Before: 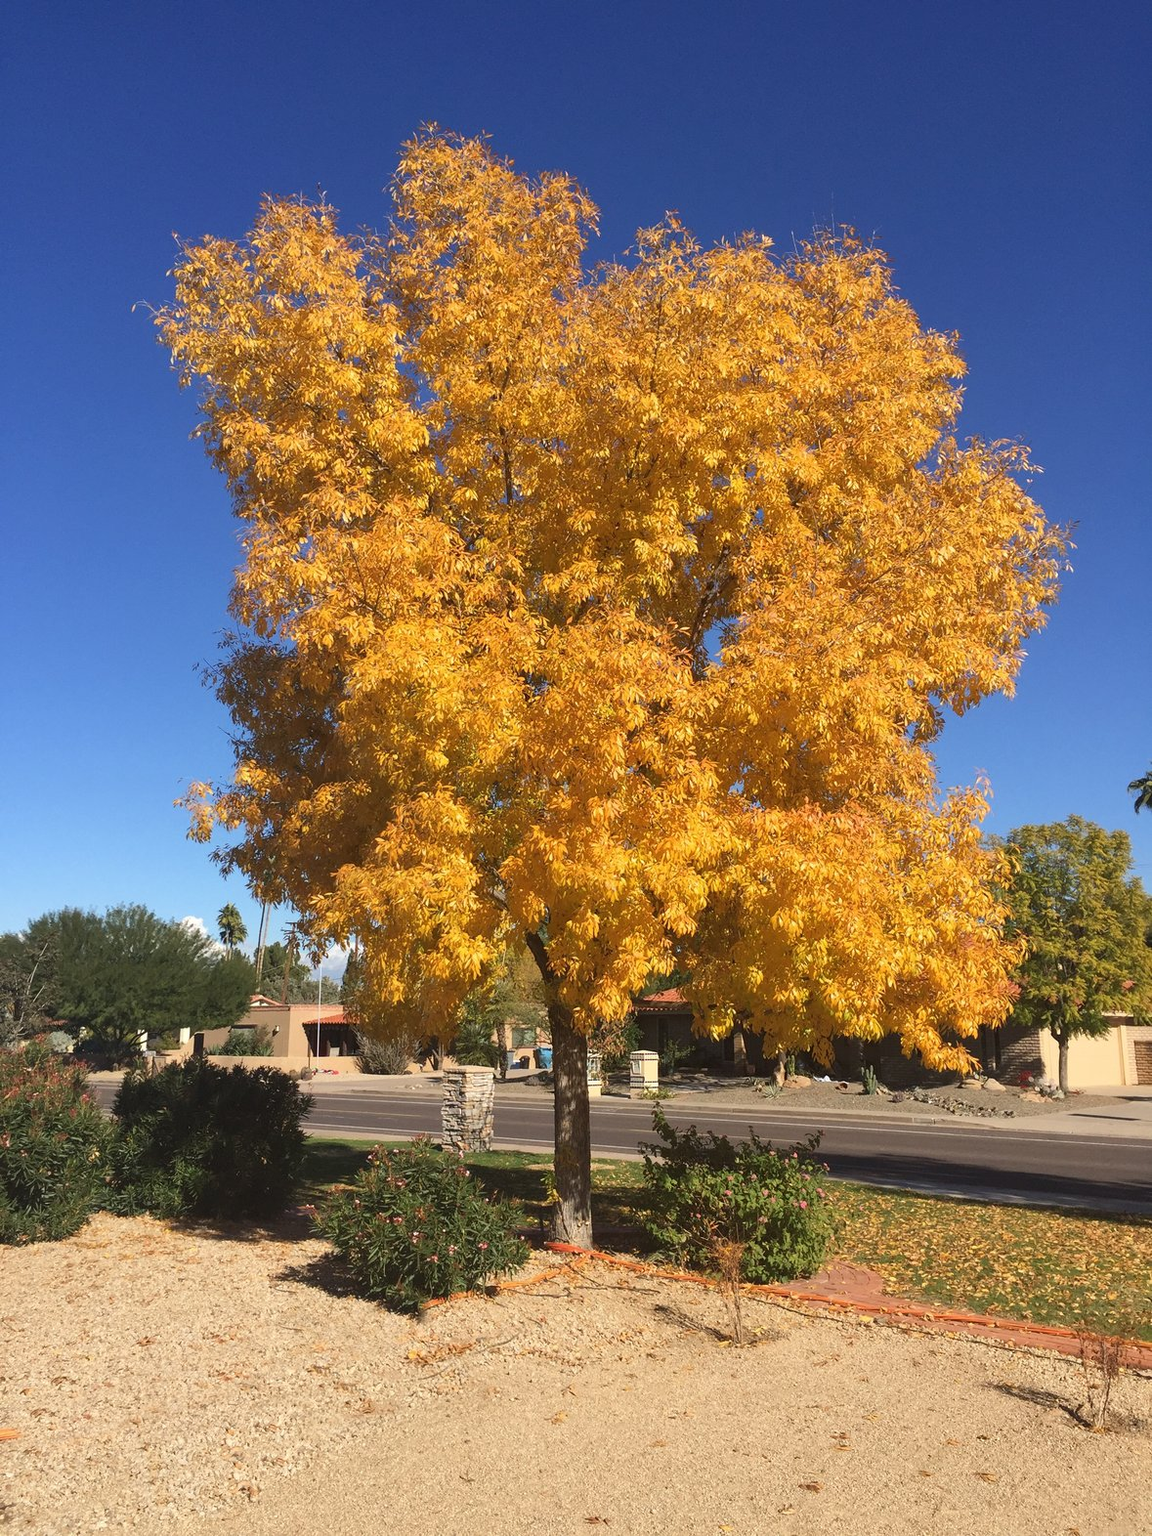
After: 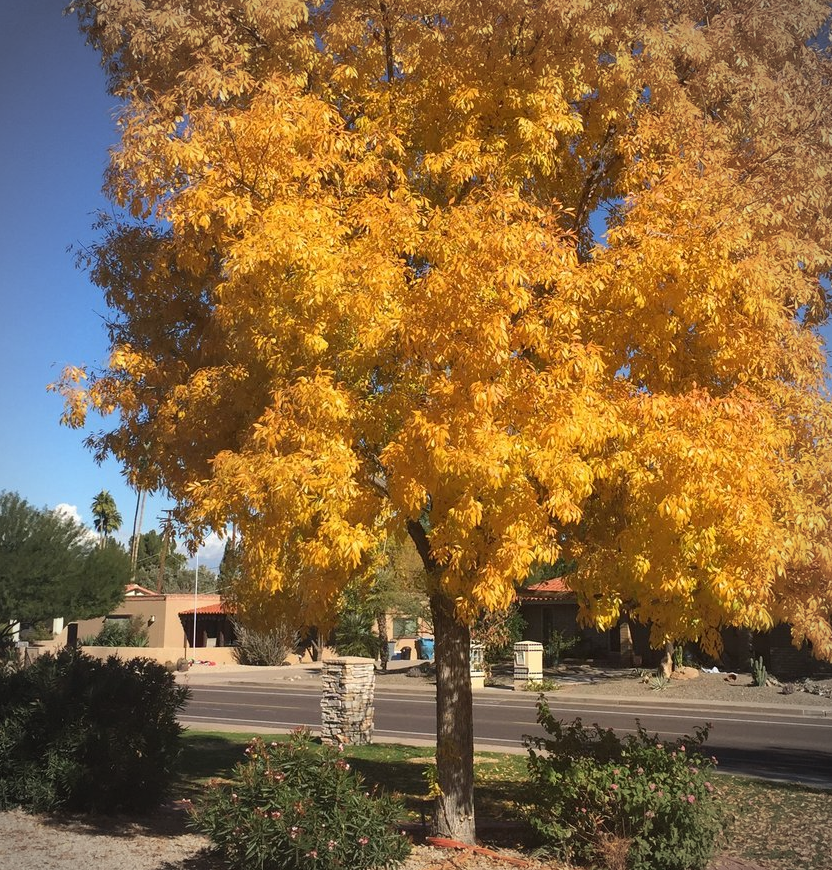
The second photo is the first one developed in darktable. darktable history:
vignetting: on, module defaults
crop: left 11.123%, top 27.61%, right 18.3%, bottom 17.034%
